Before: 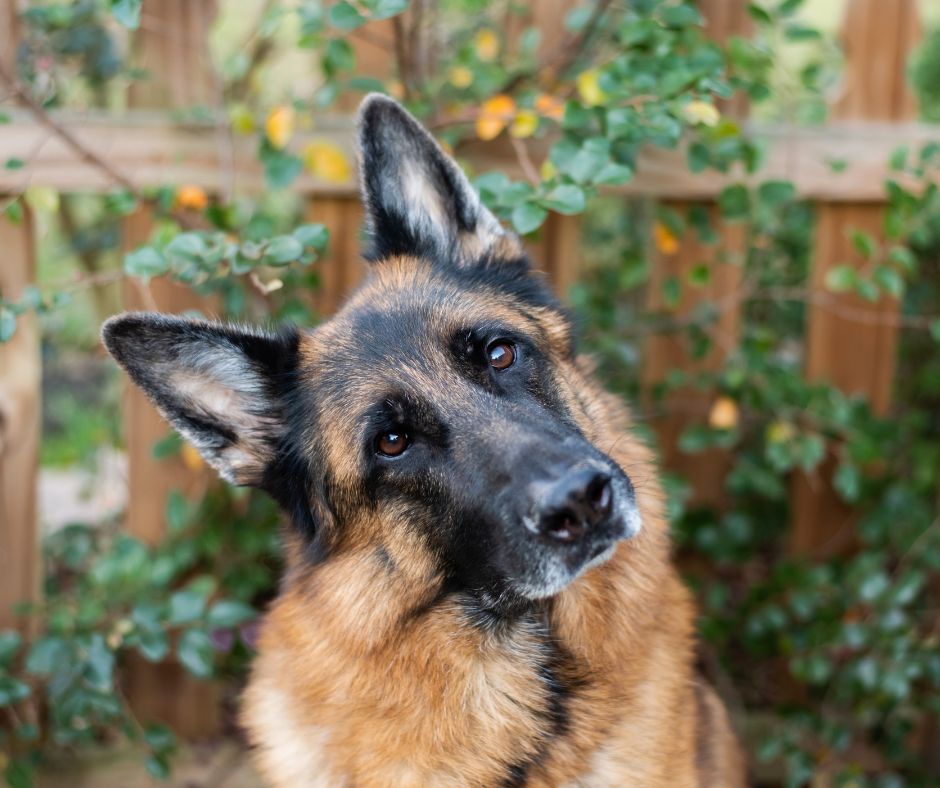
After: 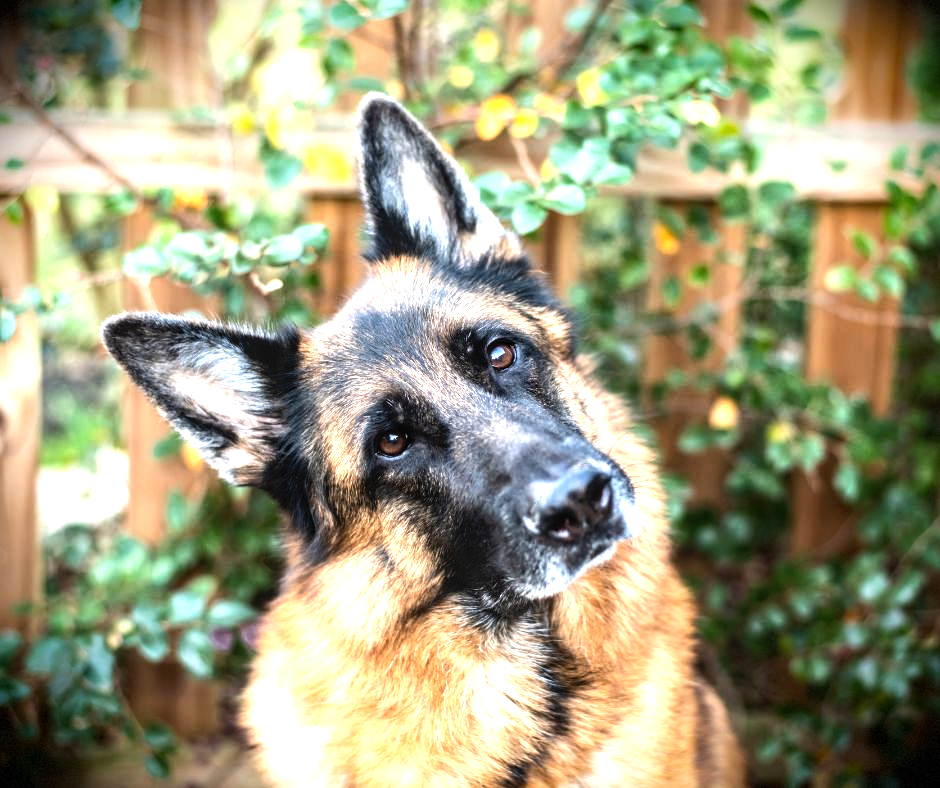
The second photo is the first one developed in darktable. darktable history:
exposure: exposure 0.775 EV, compensate exposure bias true, compensate highlight preservation false
vignetting: fall-off radius 59.91%, brightness -0.998, saturation 0.49, automatic ratio true, dithering 8-bit output
tone equalizer: -8 EV -0.761 EV, -7 EV -0.731 EV, -6 EV -0.568 EV, -5 EV -0.42 EV, -3 EV 0.4 EV, -2 EV 0.6 EV, -1 EV 0.691 EV, +0 EV 0.745 EV, edges refinement/feathering 500, mask exposure compensation -1.57 EV, preserve details no
local contrast: on, module defaults
